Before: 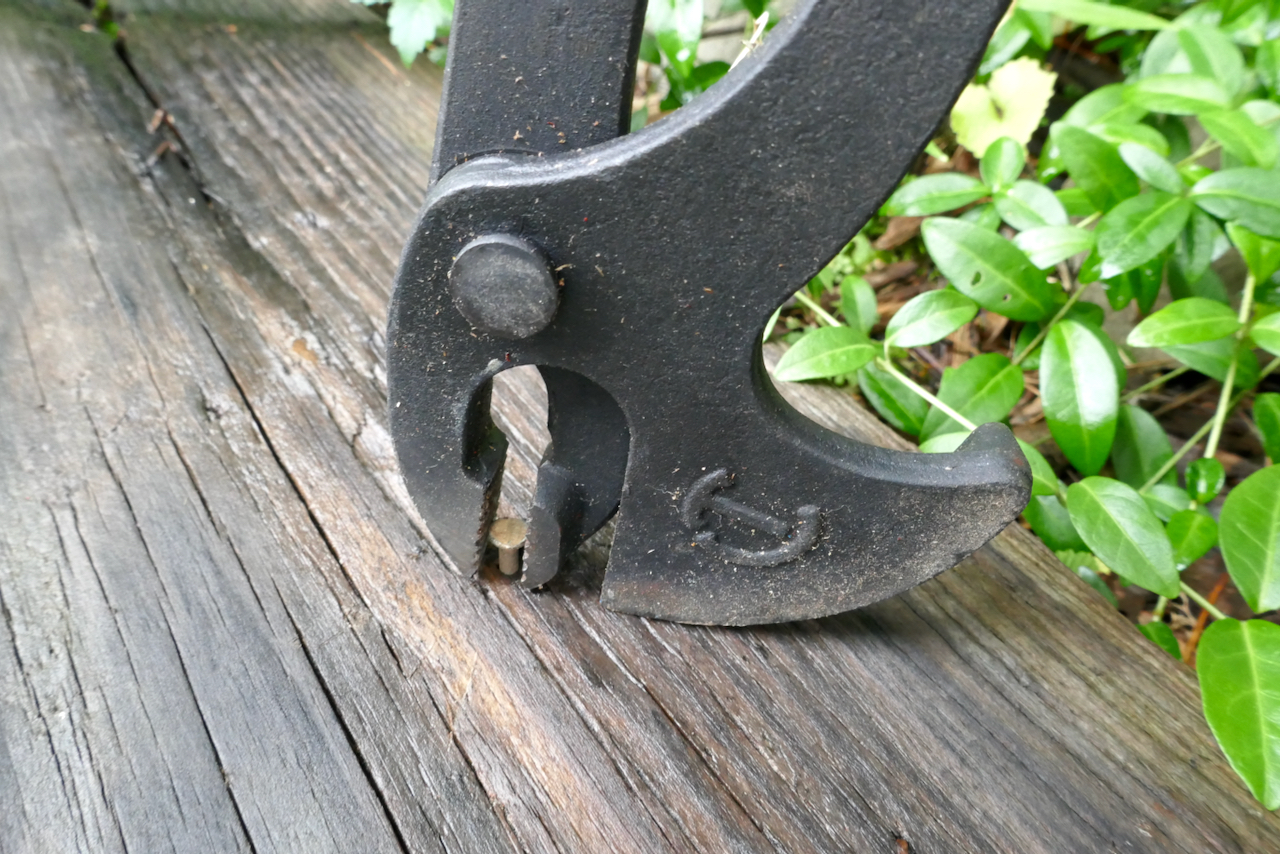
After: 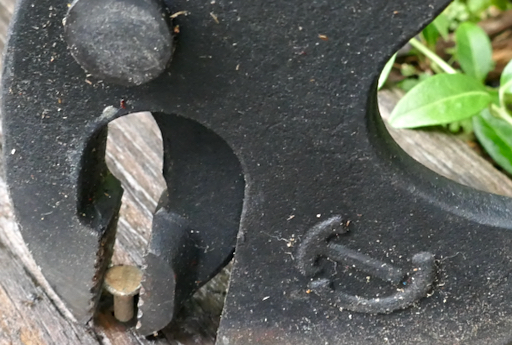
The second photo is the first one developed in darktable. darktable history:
sharpen: amount 0.213
crop: left 30.153%, top 29.729%, right 29.794%, bottom 29.865%
